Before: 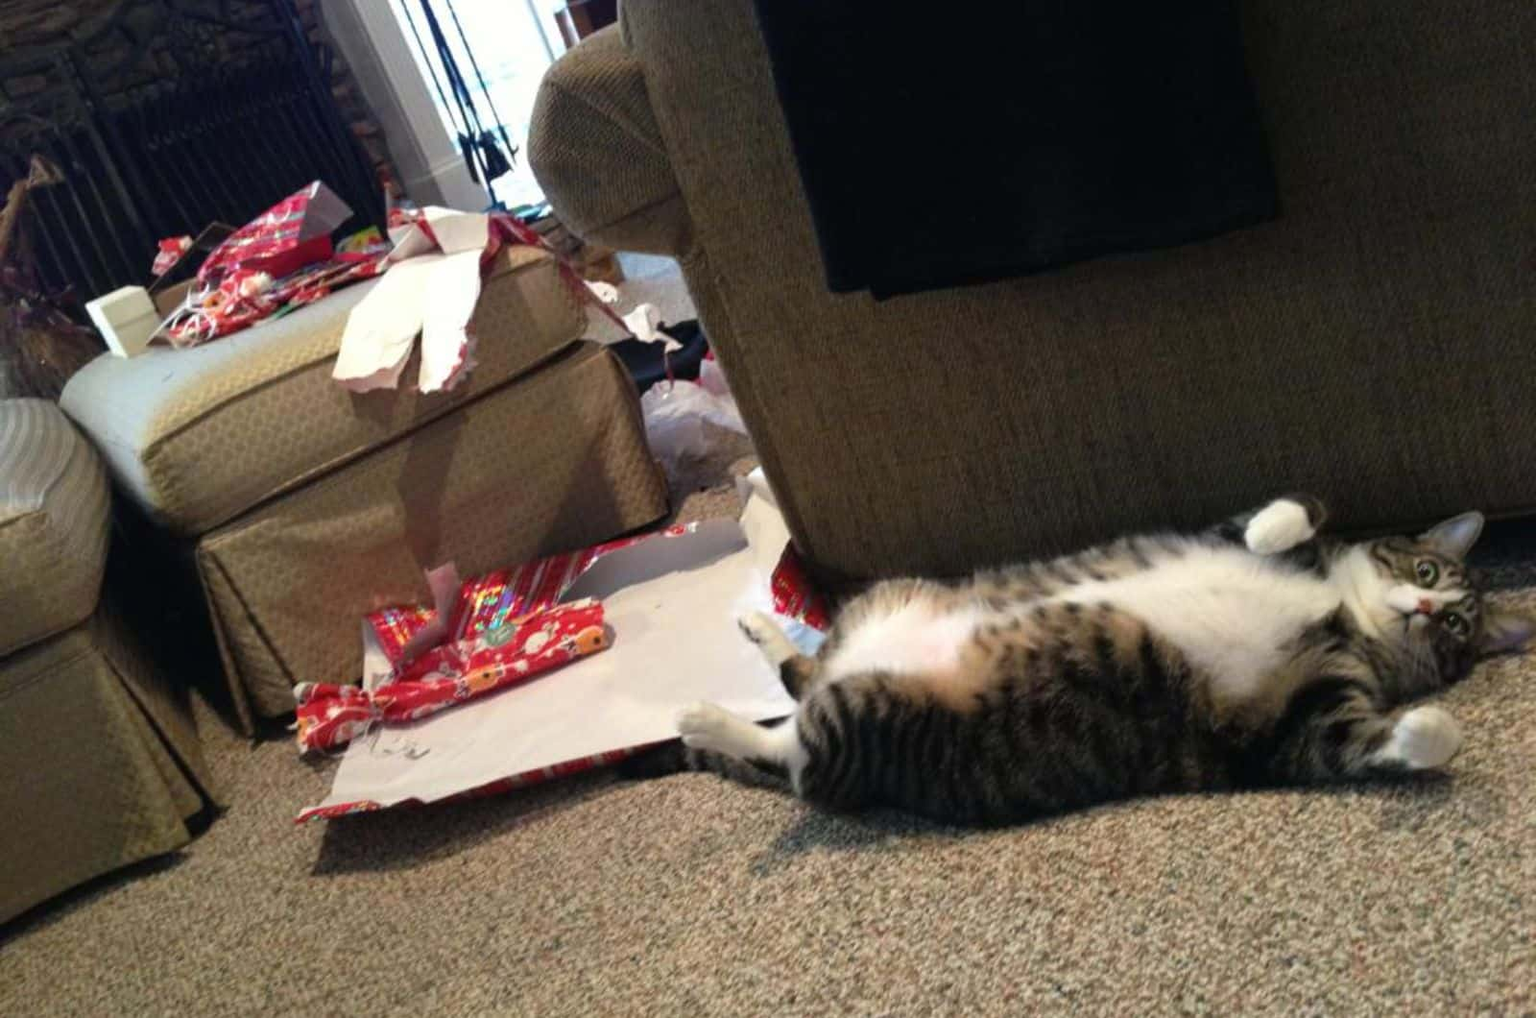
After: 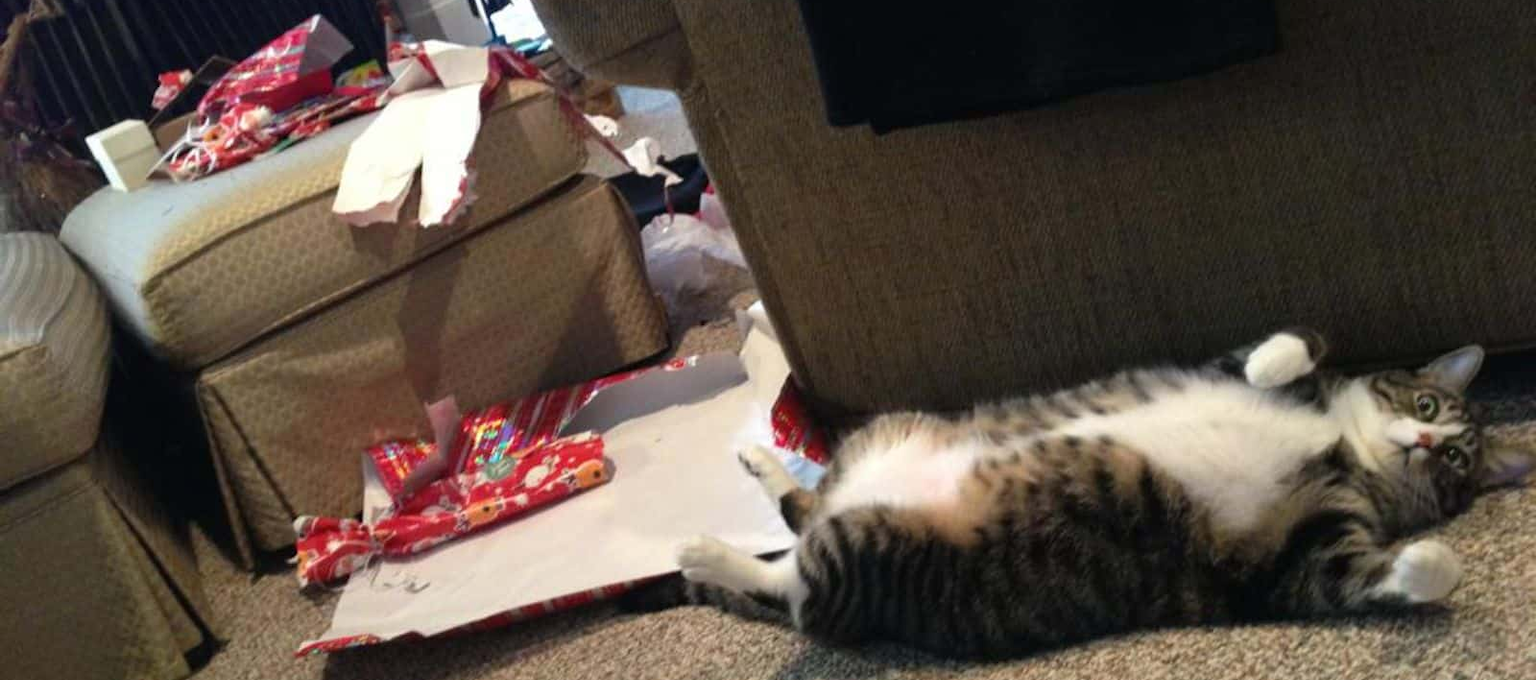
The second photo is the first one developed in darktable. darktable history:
crop: top 16.398%, bottom 16.684%
